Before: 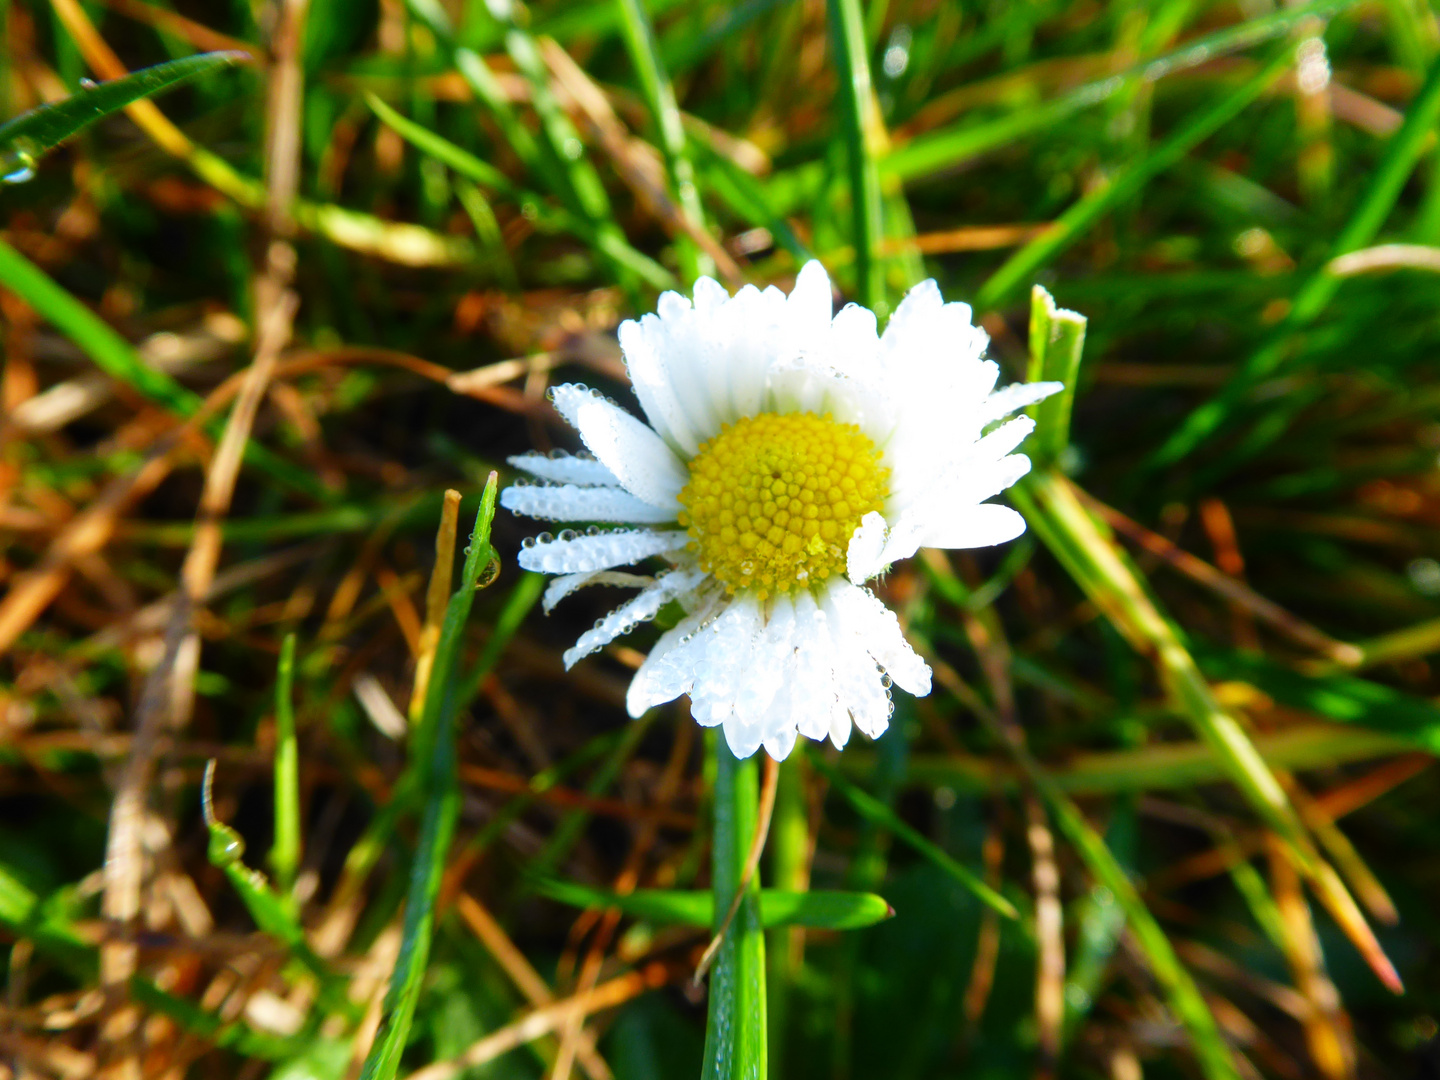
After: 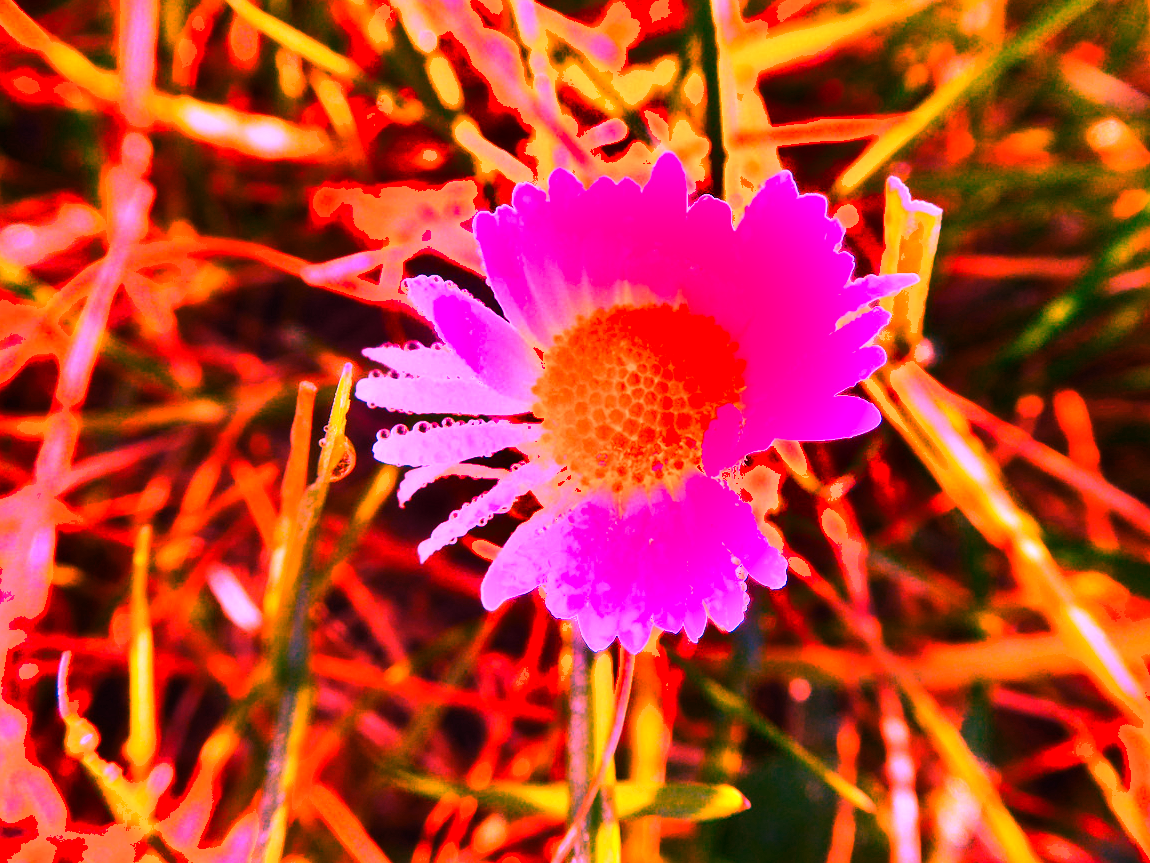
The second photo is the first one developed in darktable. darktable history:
crop and rotate: left 10.071%, top 10.071%, right 10.02%, bottom 10.02%
white balance: red 4.26, blue 1.802
shadows and highlights: shadows 20.91, highlights -35.45, soften with gaussian
tone equalizer: -8 EV -0.417 EV, -7 EV -0.389 EV, -6 EV -0.333 EV, -5 EV -0.222 EV, -3 EV 0.222 EV, -2 EV 0.333 EV, -1 EV 0.389 EV, +0 EV 0.417 EV, edges refinement/feathering 500, mask exposure compensation -1.57 EV, preserve details no
